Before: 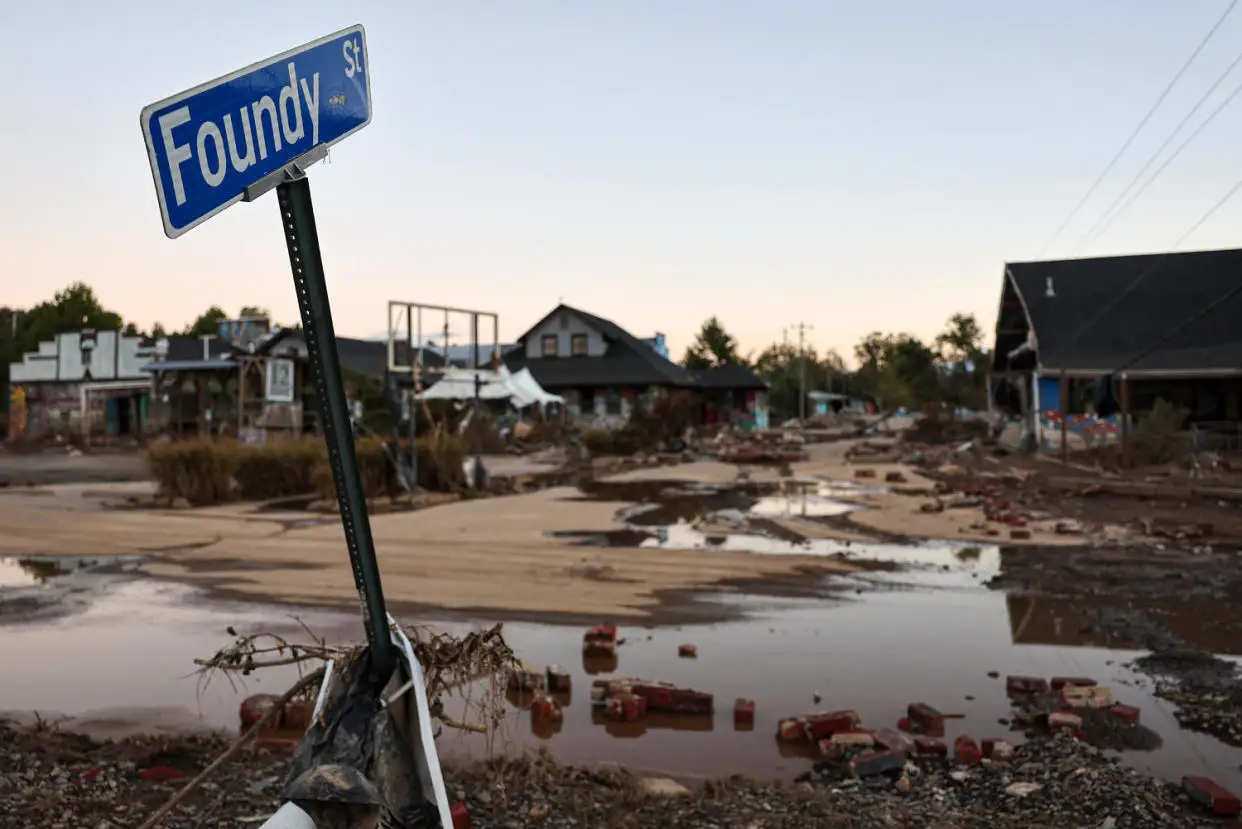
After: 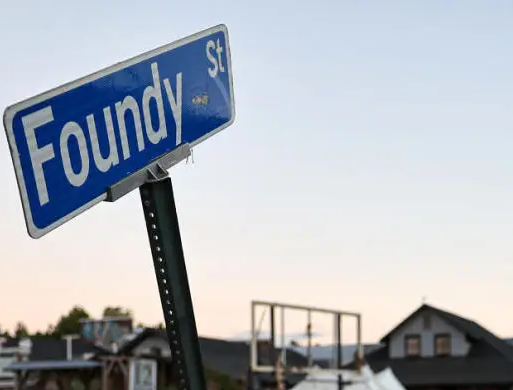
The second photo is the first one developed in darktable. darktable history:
crop and rotate: left 11.035%, top 0.058%, right 47.623%, bottom 52.834%
